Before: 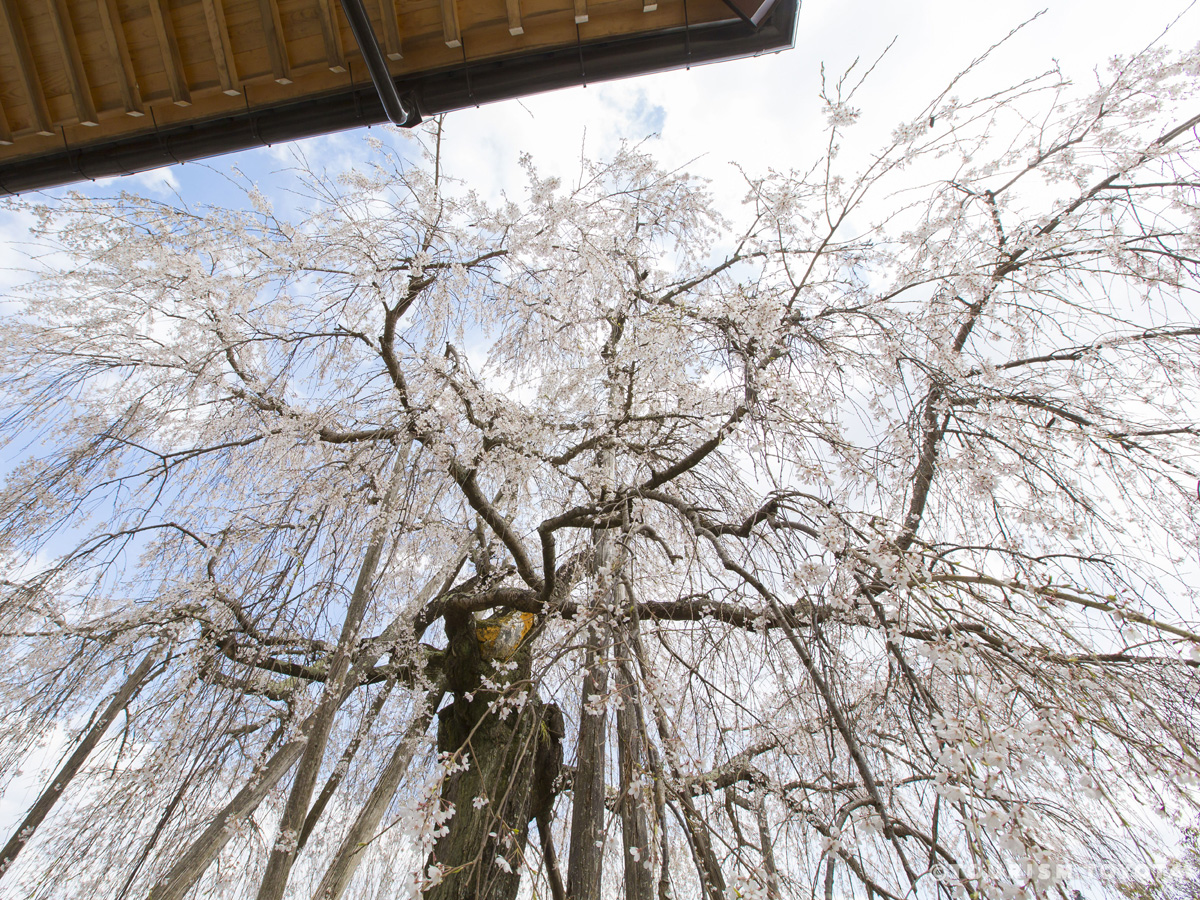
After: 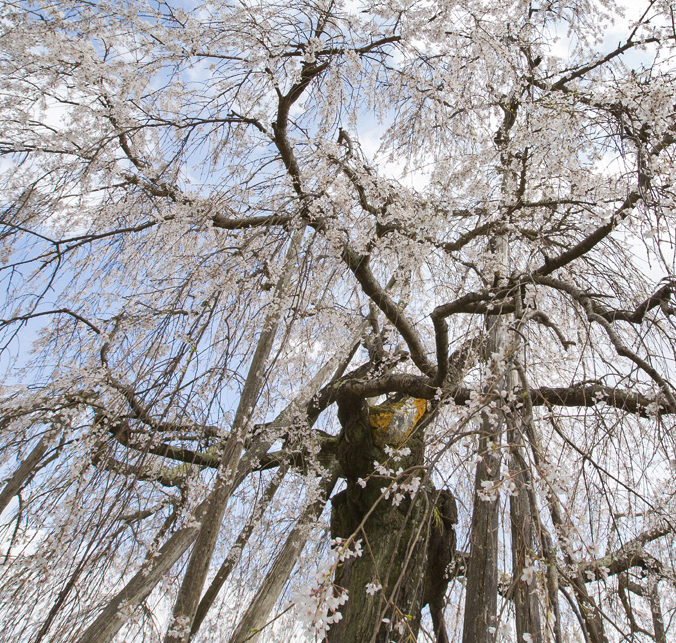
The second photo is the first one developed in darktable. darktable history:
shadows and highlights: shadows 60, soften with gaussian
crop: left 8.966%, top 23.852%, right 34.699%, bottom 4.703%
